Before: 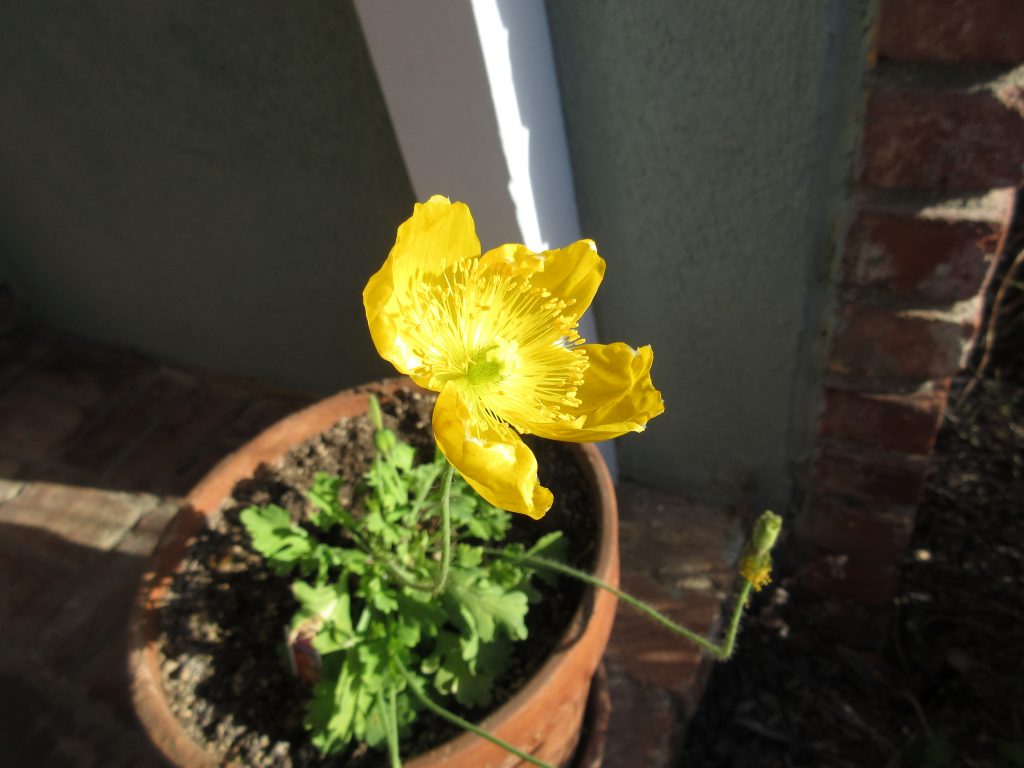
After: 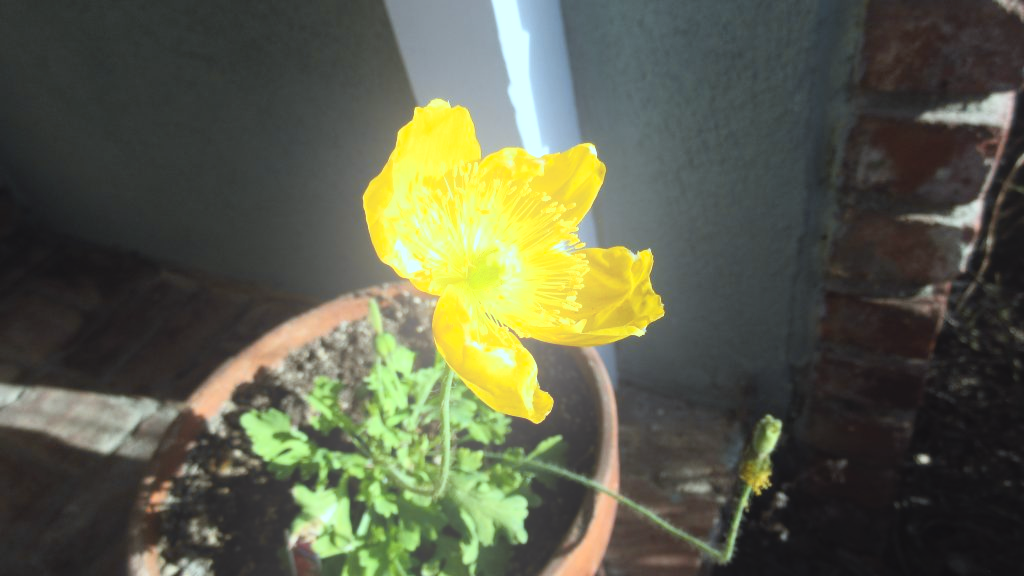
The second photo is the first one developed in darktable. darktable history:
bloom: on, module defaults
crop and rotate: top 12.5%, bottom 12.5%
shadows and highlights: shadows 20.91, highlights -82.73, soften with gaussian
color correction: highlights a* -12.64, highlights b* -18.1, saturation 0.7
color balance: lift [1, 1.001, 0.999, 1.001], gamma [1, 1.004, 1.007, 0.993], gain [1, 0.991, 0.987, 1.013], contrast 7.5%, contrast fulcrum 10%, output saturation 115%
tone curve: curves: ch0 [(0, 0.038) (0.193, 0.212) (0.461, 0.502) (0.634, 0.709) (0.852, 0.89) (1, 0.967)]; ch1 [(0, 0) (0.35, 0.356) (0.45, 0.453) (0.504, 0.503) (0.532, 0.524) (0.558, 0.555) (0.735, 0.762) (1, 1)]; ch2 [(0, 0) (0.281, 0.266) (0.456, 0.469) (0.5, 0.5) (0.533, 0.545) (0.606, 0.598) (0.646, 0.654) (1, 1)], color space Lab, independent channels, preserve colors none
white balance: red 0.984, blue 1.059
